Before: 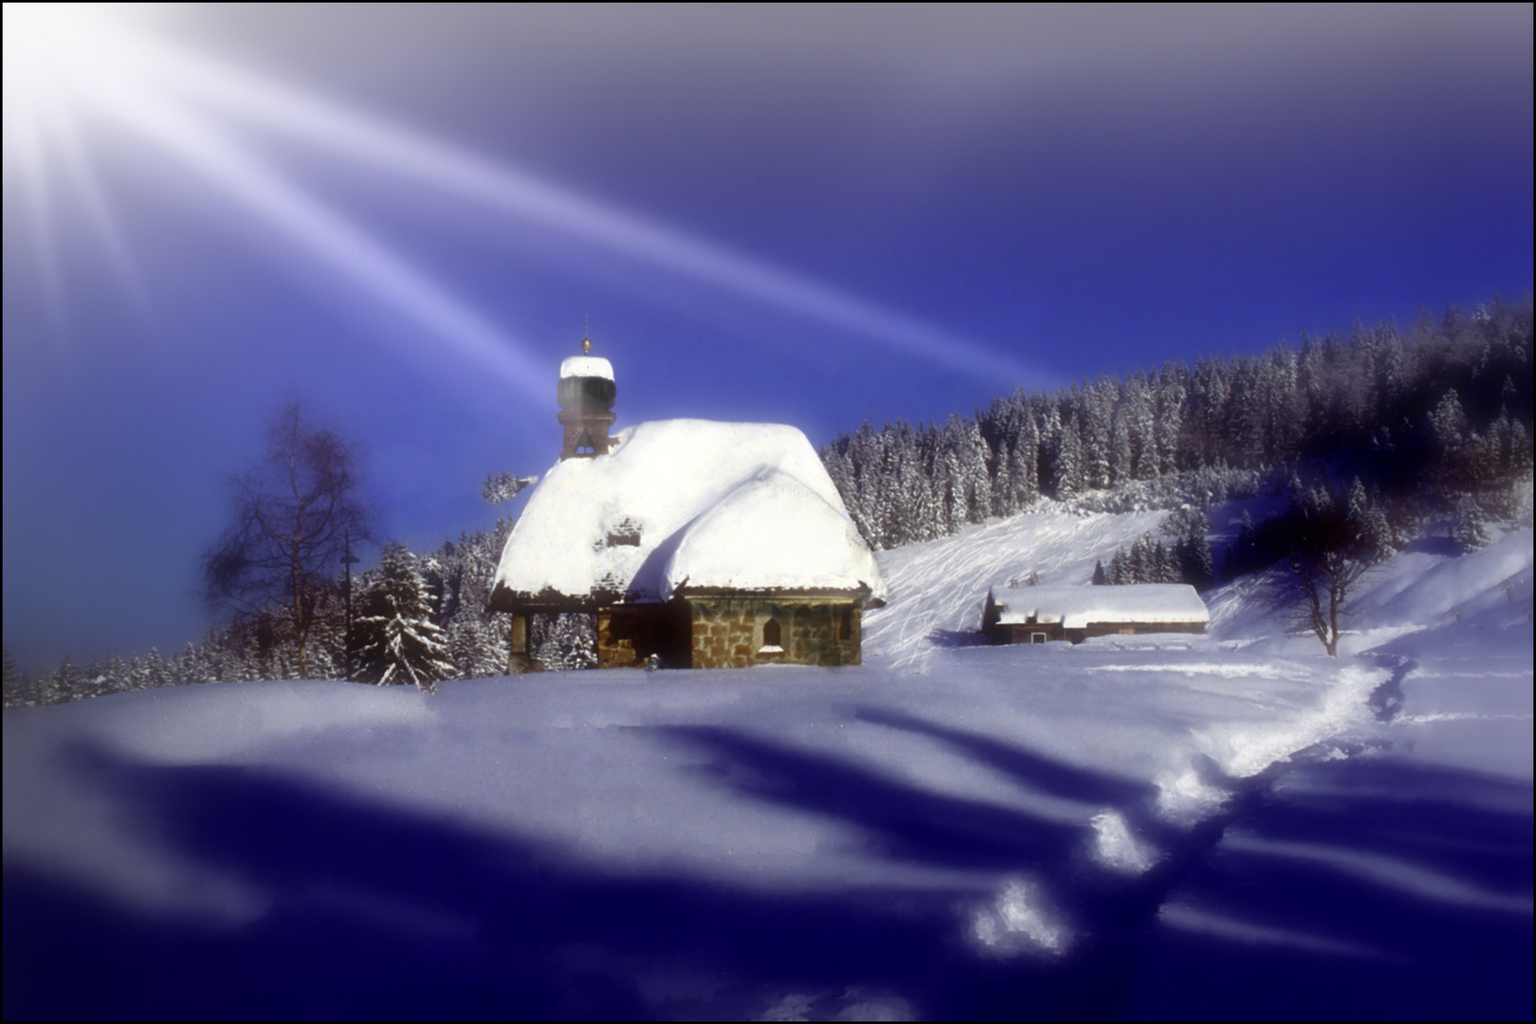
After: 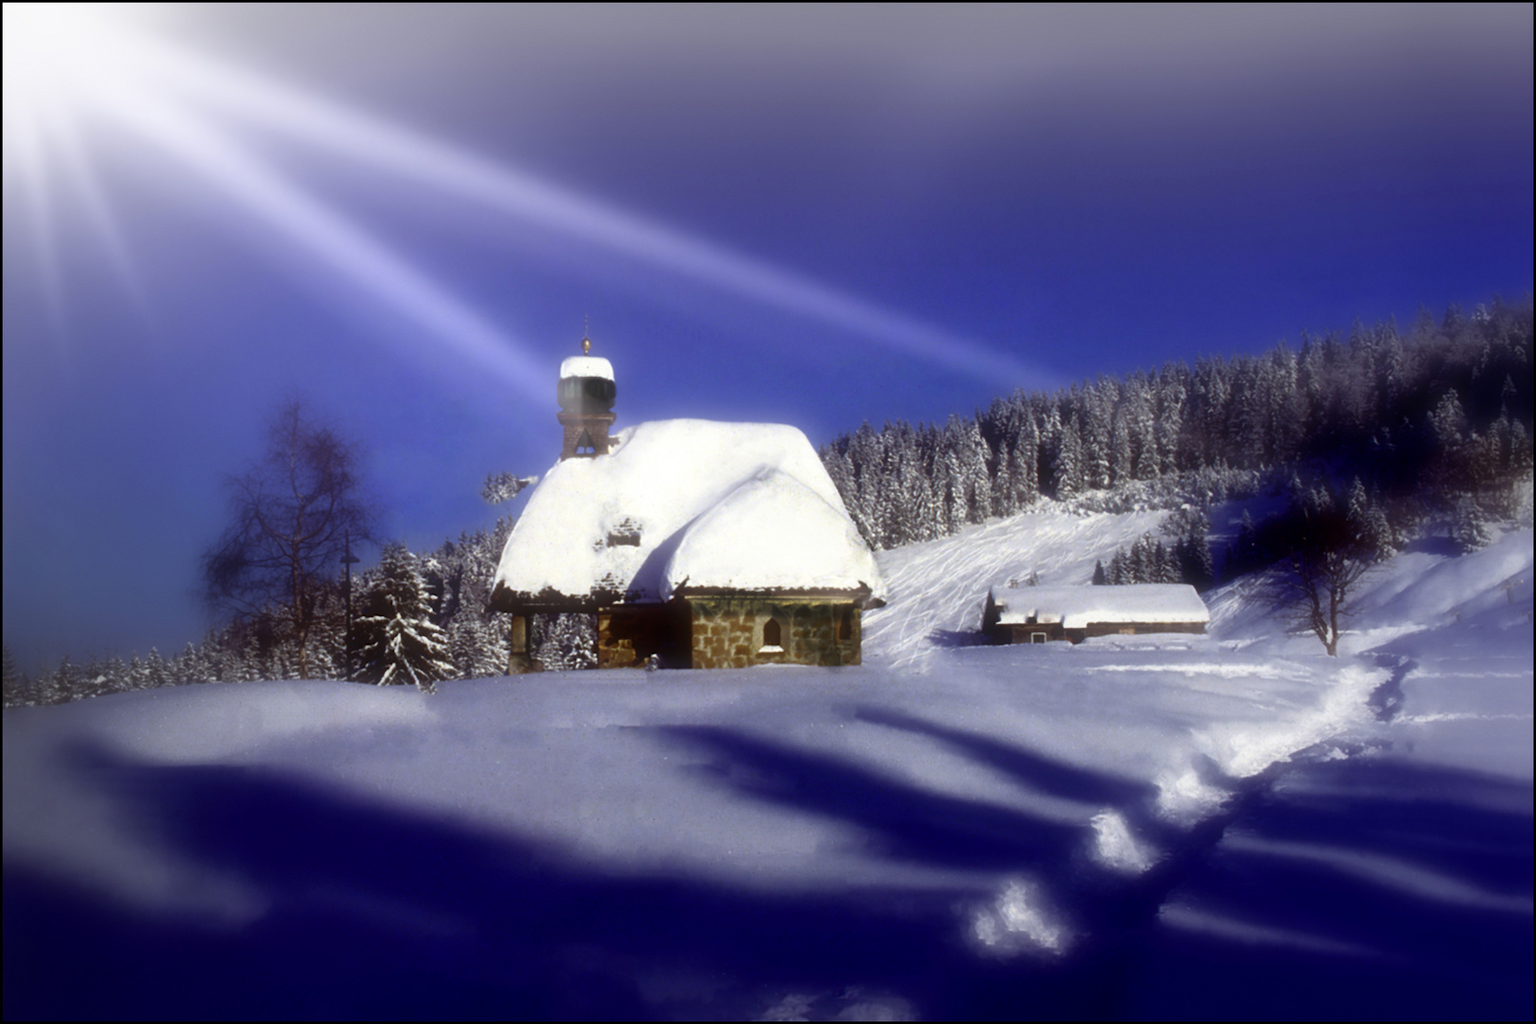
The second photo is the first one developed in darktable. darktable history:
tone curve: curves: ch0 [(0, 0) (0.08, 0.069) (0.4, 0.391) (0.6, 0.609) (0.92, 0.93) (1, 1)], color space Lab, independent channels, preserve colors none
